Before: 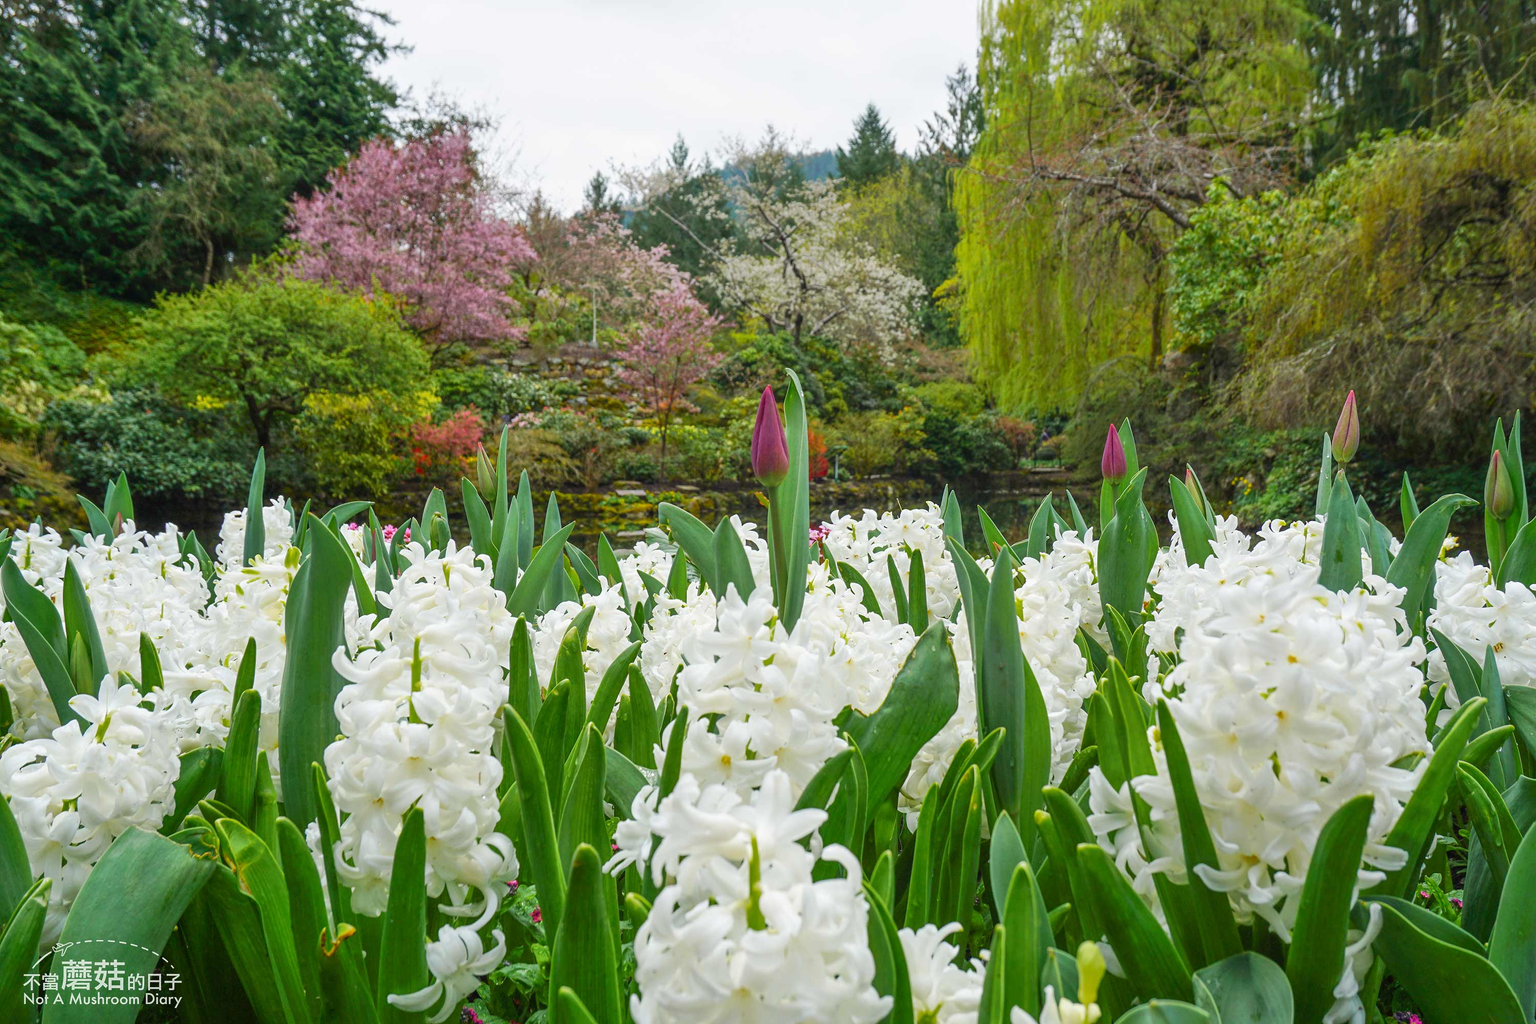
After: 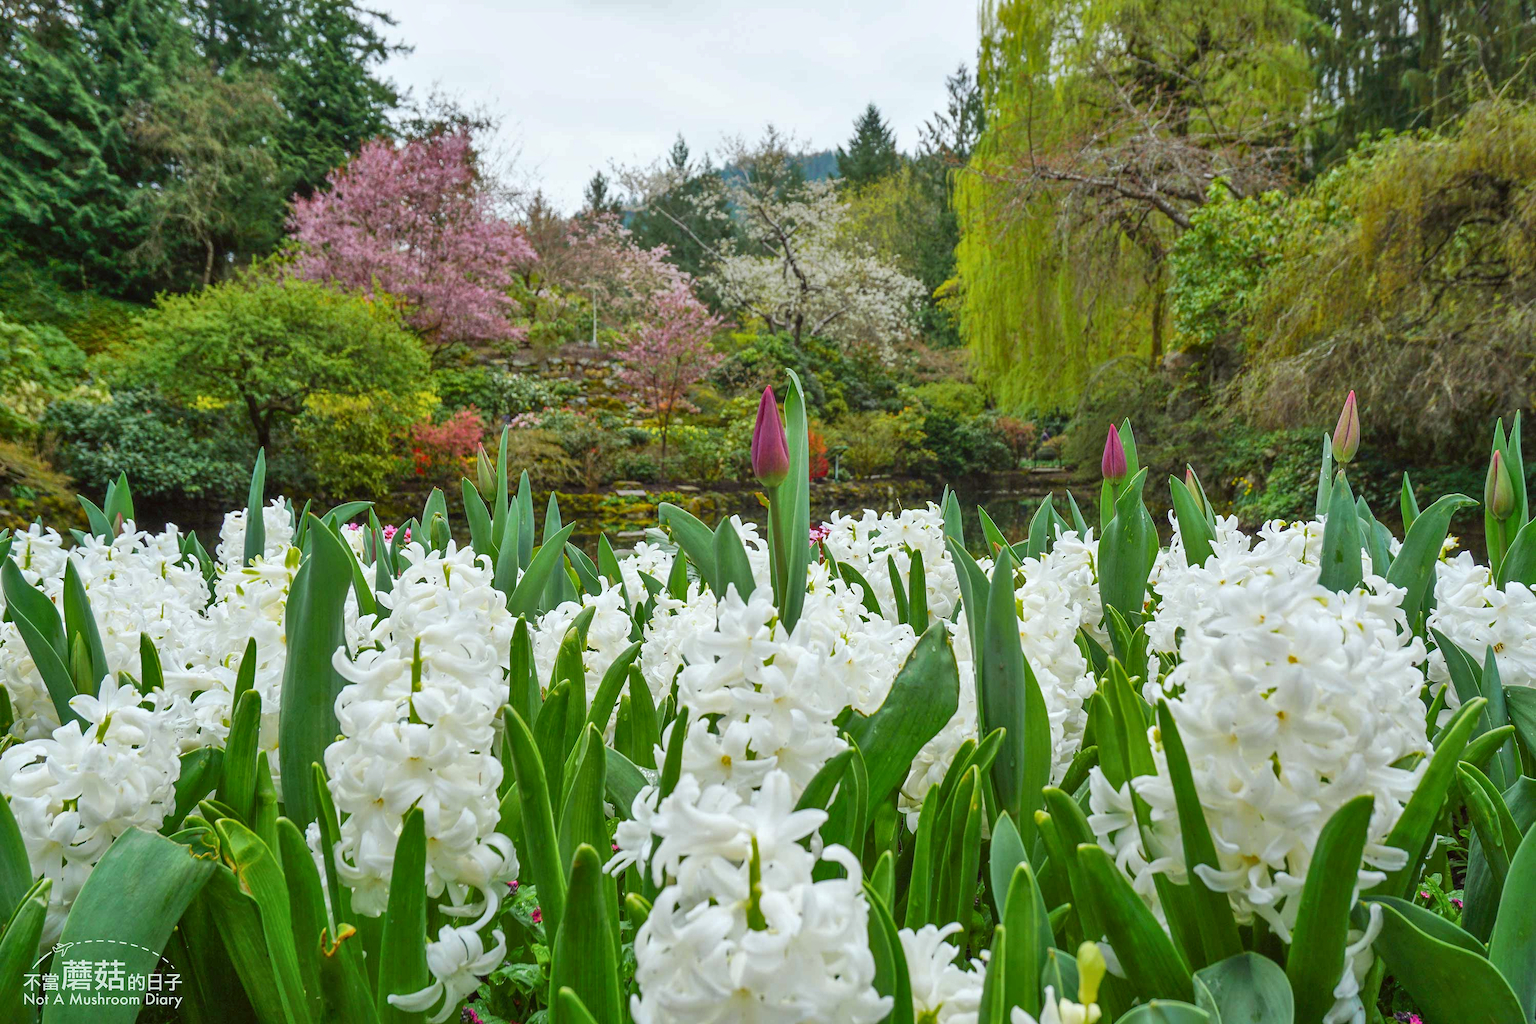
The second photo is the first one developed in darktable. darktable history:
shadows and highlights: shadows 48.28, highlights -42.72, soften with gaussian
color correction: highlights a* -2.86, highlights b* -2.67, shadows a* 2.05, shadows b* 2.74
